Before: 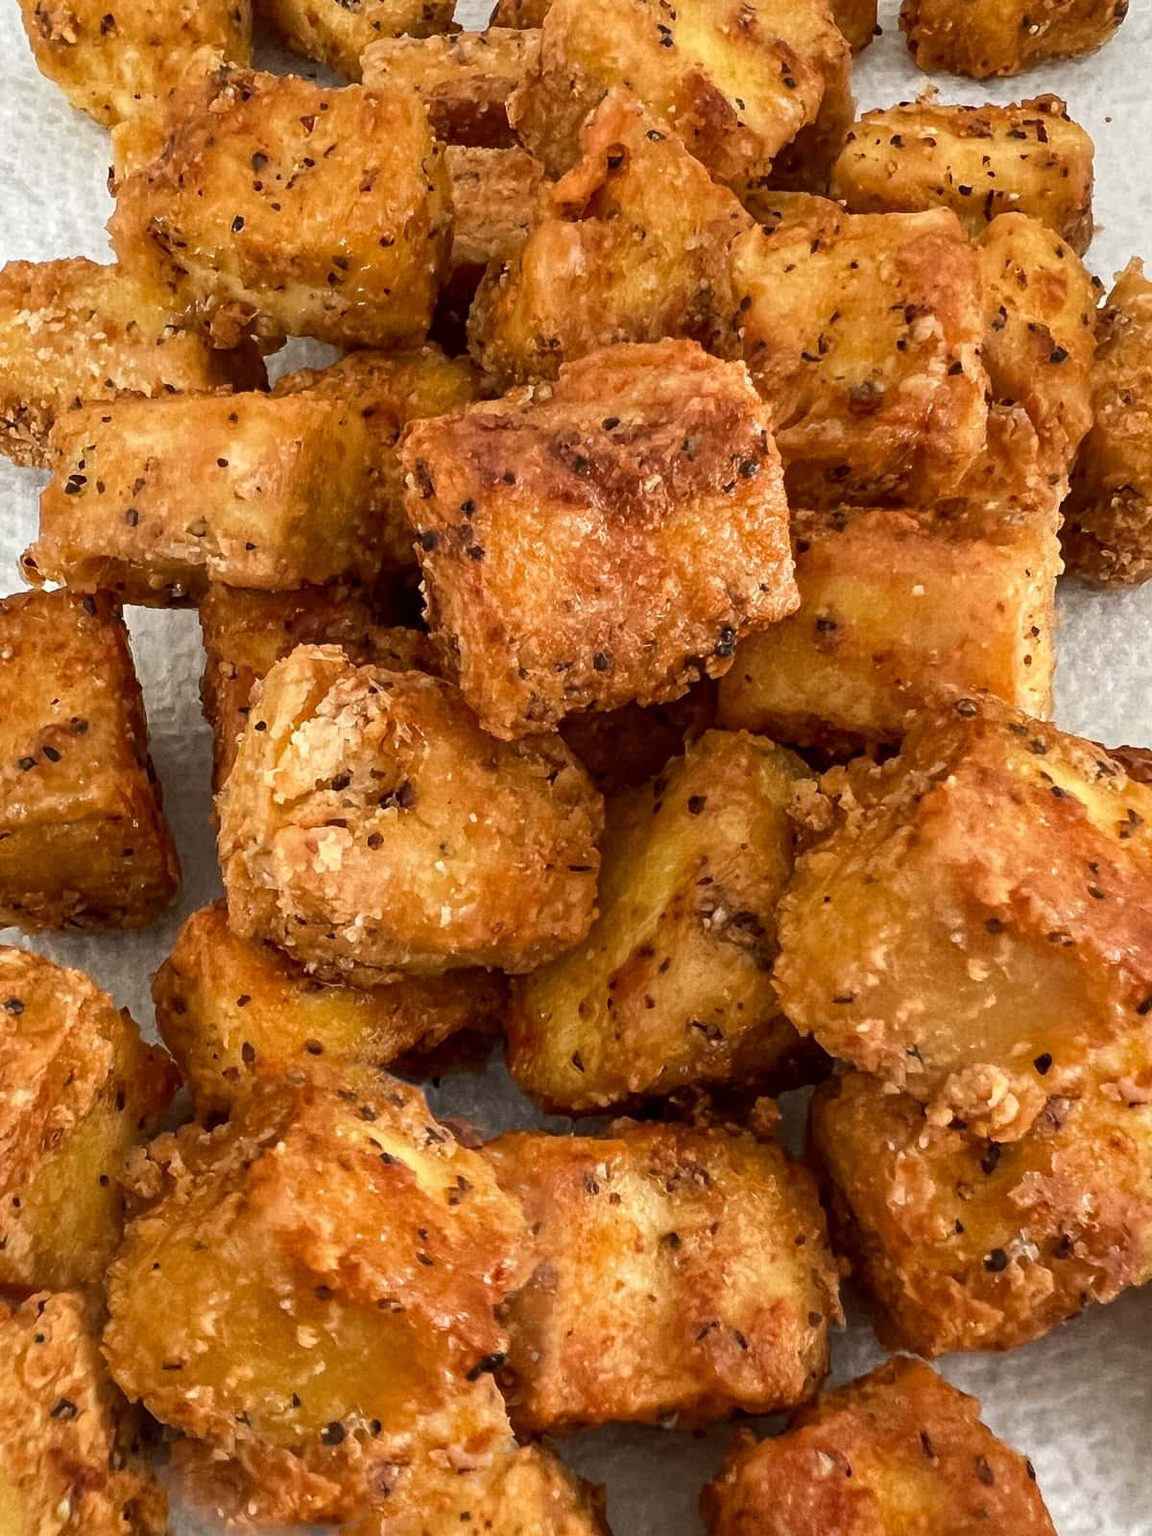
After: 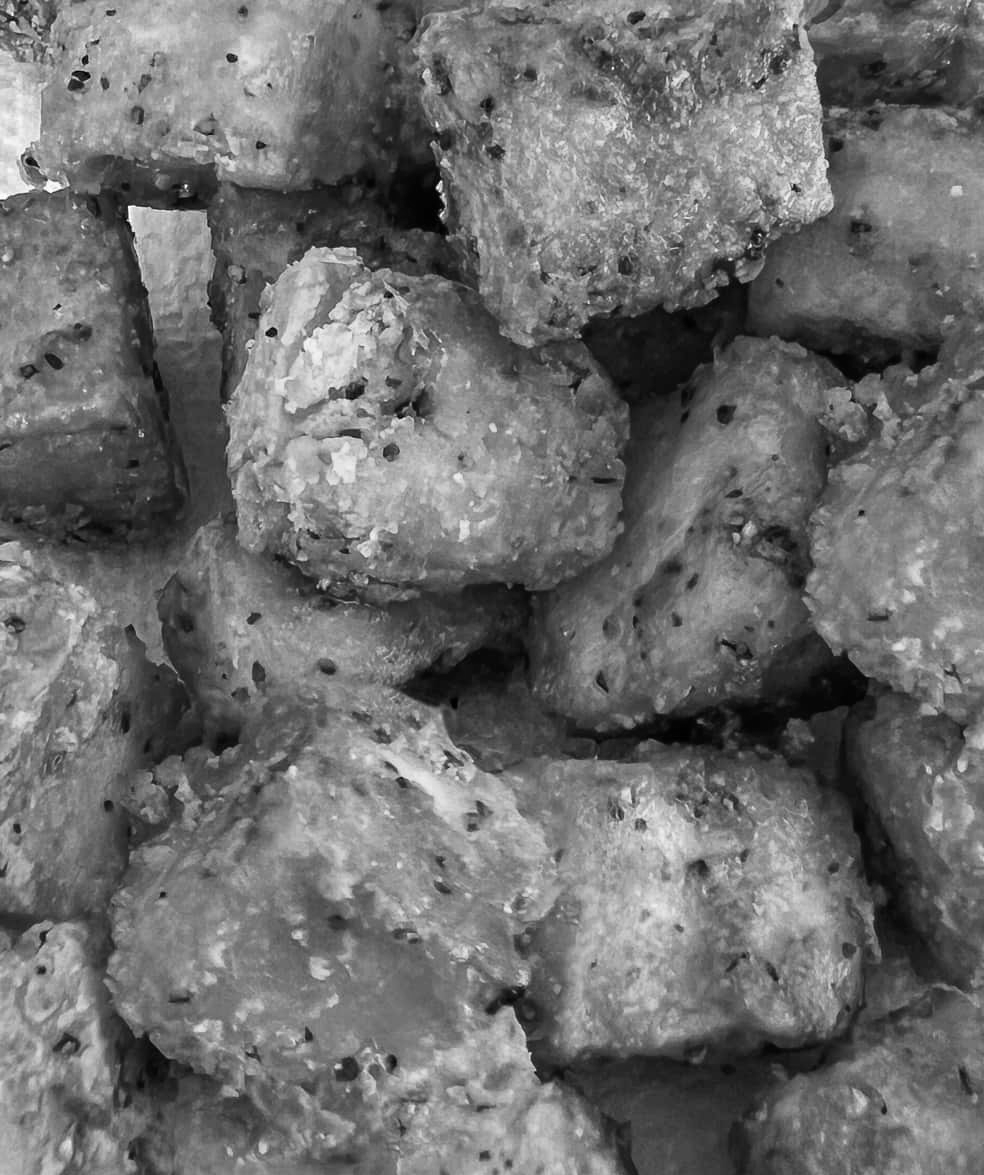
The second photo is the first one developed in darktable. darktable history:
crop: top 26.531%, right 17.959%
contrast brightness saturation: contrast 0.04, saturation 0.16
monochrome: on, module defaults
sharpen: radius 5.325, amount 0.312, threshold 26.433
